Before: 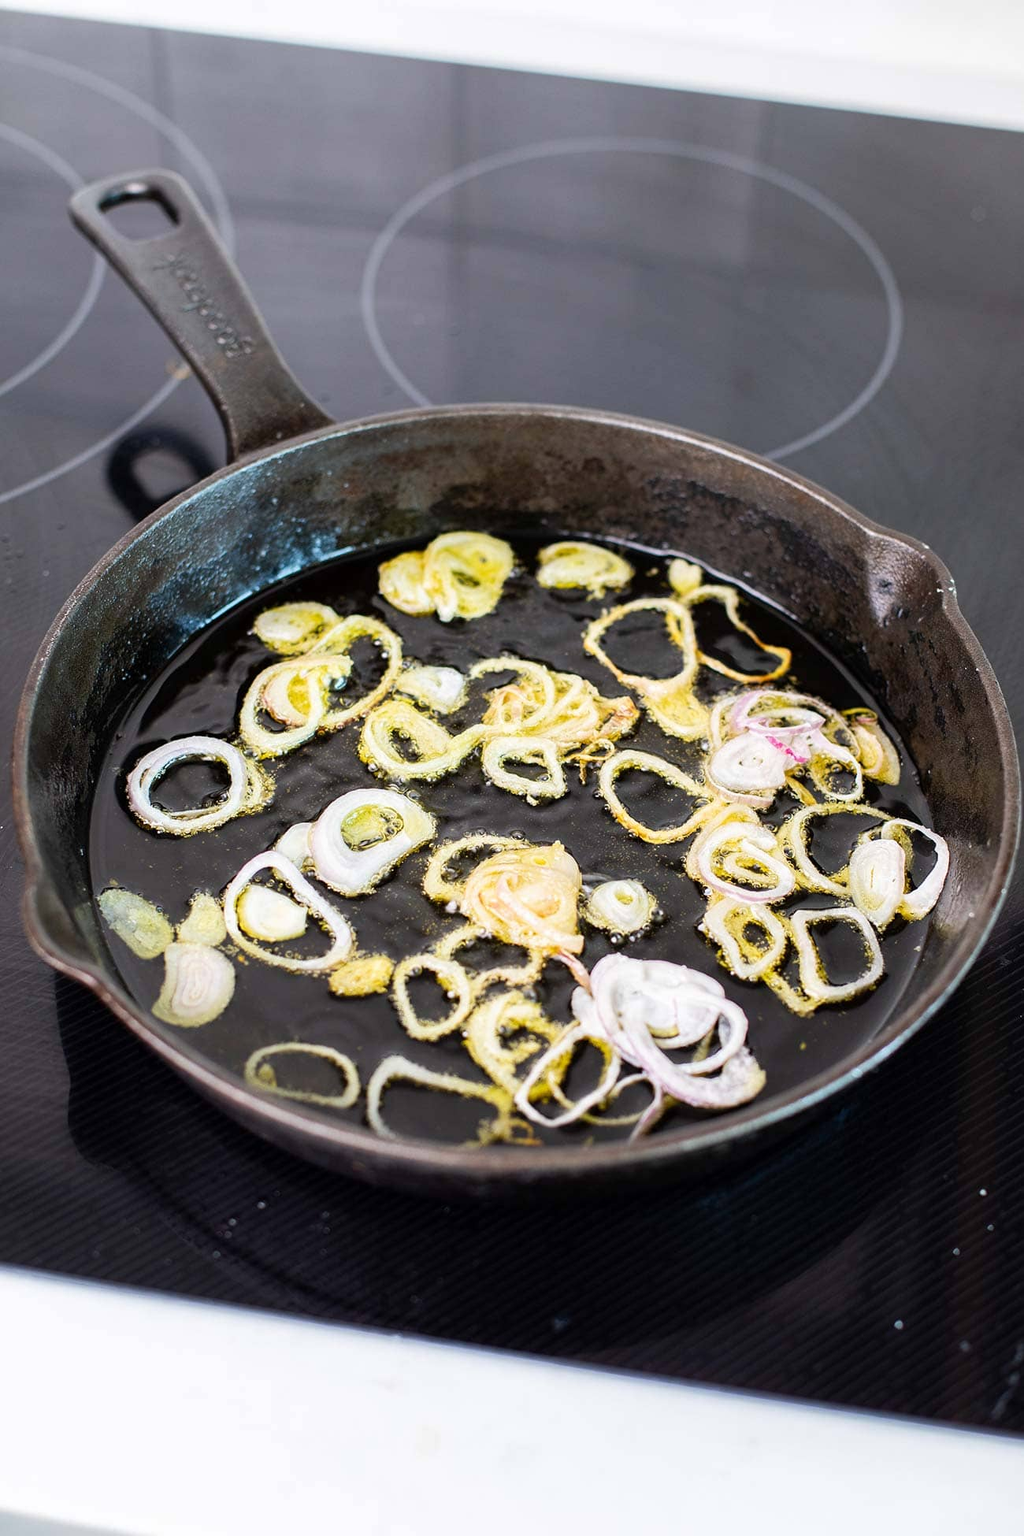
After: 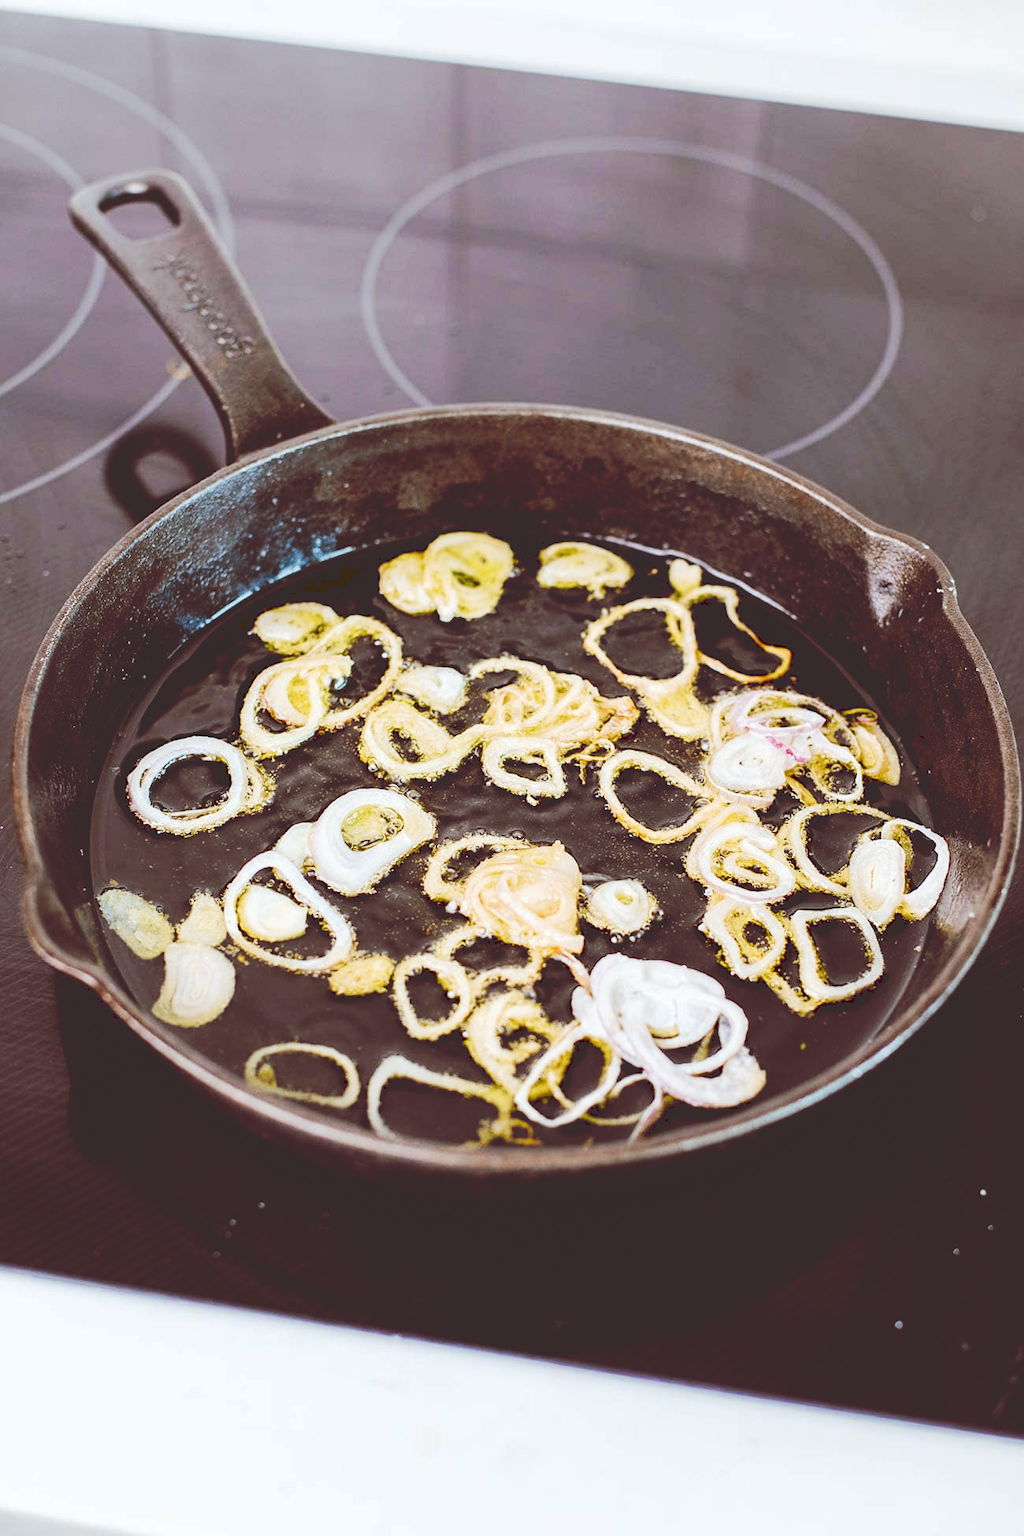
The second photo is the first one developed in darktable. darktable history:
tone curve: curves: ch0 [(0, 0) (0.003, 0.178) (0.011, 0.177) (0.025, 0.177) (0.044, 0.178) (0.069, 0.178) (0.1, 0.18) (0.136, 0.183) (0.177, 0.199) (0.224, 0.227) (0.277, 0.278) (0.335, 0.357) (0.399, 0.449) (0.468, 0.546) (0.543, 0.65) (0.623, 0.724) (0.709, 0.804) (0.801, 0.868) (0.898, 0.921) (1, 1)], preserve colors none
color look up table: target L [94.74, 95.08, 87.25, 87.79, 76.79, 54.02, 52.24, 52.19, 49.82, 29.69, 26.75, 7.028, 200.37, 94.85, 77.84, 70.85, 56.5, 56.63, 53.75, 47.99, 41.38, 35.36, 29.91, 31.1, 11.82, 6.615, 84.83, 65.49, 61.21, 63.75, 53.71, 48.31, 53.93, 49.27, 45.74, 46.06, 39.38, 31.93, 27.55, 33.33, 13.56, 14.67, 8.932, 74.64, 72.18, 59.55, 49.29, 44.66, 24.95], target a [-12, -6.388, -38.22, -47, -55.25, -35.87, -5.494, -26.04, -3.475, -12.43, -14.6, 39.29, 0, 3.366, 20.89, 22, 49.4, 36.27, 20.12, 53.96, 53.4, 35.47, 10.98, 9.374, 48.96, 38.09, 32.4, 0.281, 28.75, 70.3, 58.48, 15.17, 85.39, 31.08, 3.57, 62.82, 50.28, 37.21, 14.21, 51.34, 55.56, 60.85, 43.53, -28.74, -10.32, -16.75, -17.19, -0.054, -0.512], target b [64.57, 23.05, 67.59, -7.744, 26.33, 46.67, 46.4, 15.98, 38.15, 5.663, 45.52, 11.61, 0, 1.708, 9.135, 35.86, 31.45, 55.24, 19.83, 13.02, 70.58, 37.78, 51.04, 8.3, 19.87, 10.87, -19.89, 1.903, -3.586, -52.93, -10.41, -70.74, -60.32, -21.22, 3.386, -36.78, -11.64, -5.974, -38.13, -49.66, -34.12, -57.65, 14.8, -28.87, -35.05, -50.12, -16.7, -35.92, -10.79], num patches 49
